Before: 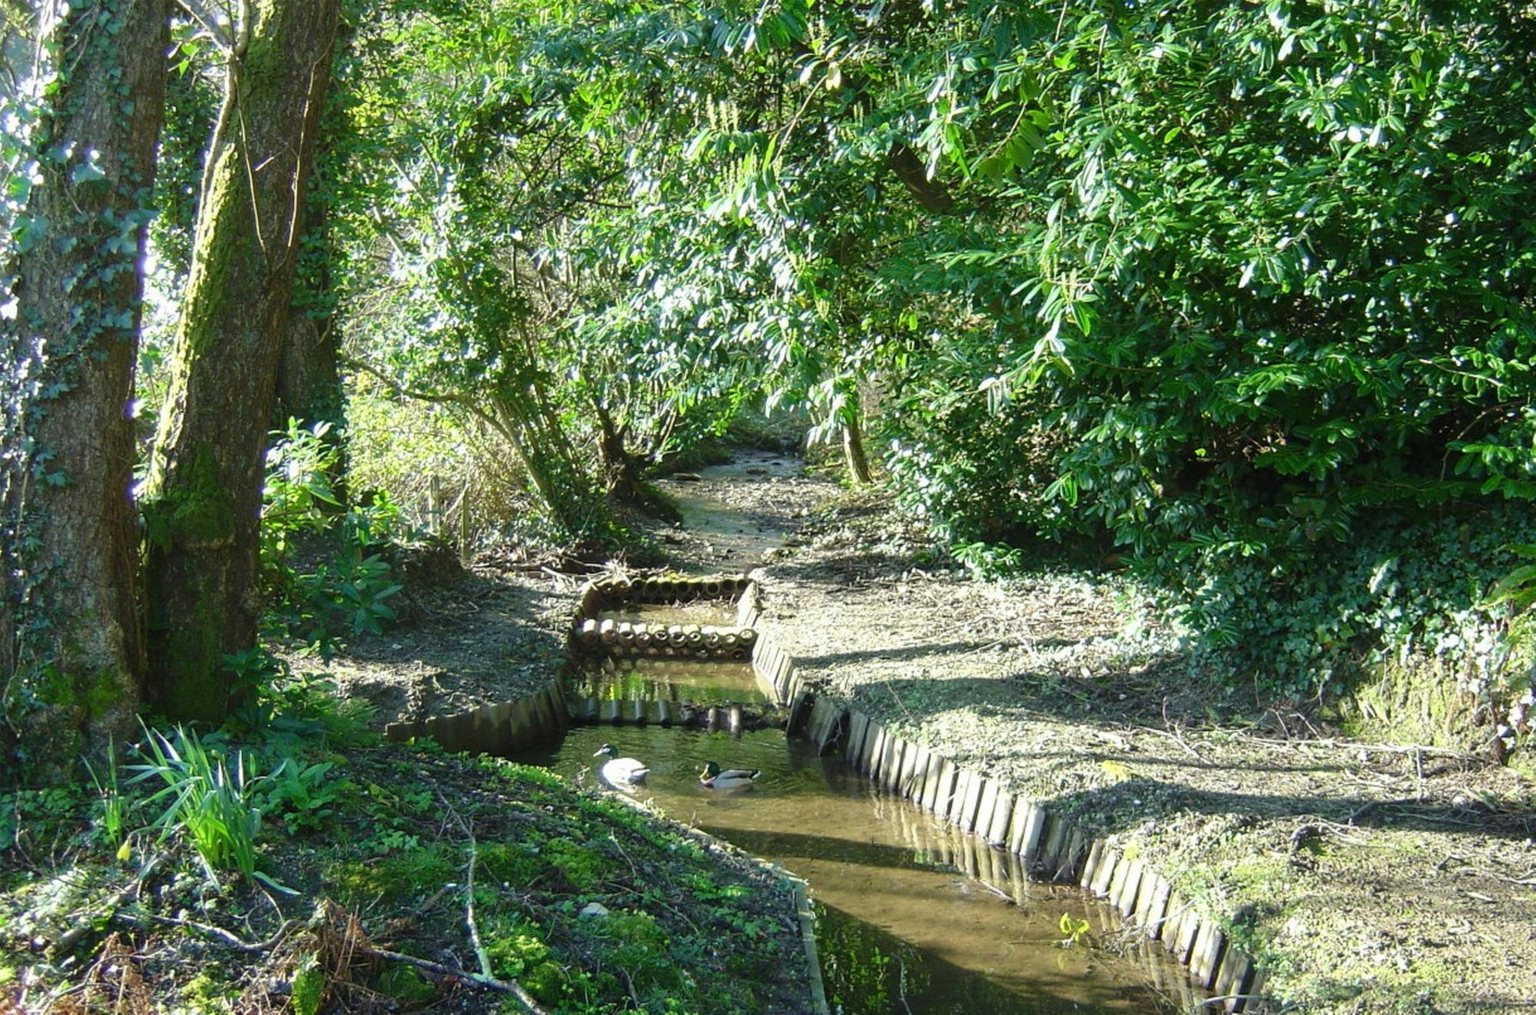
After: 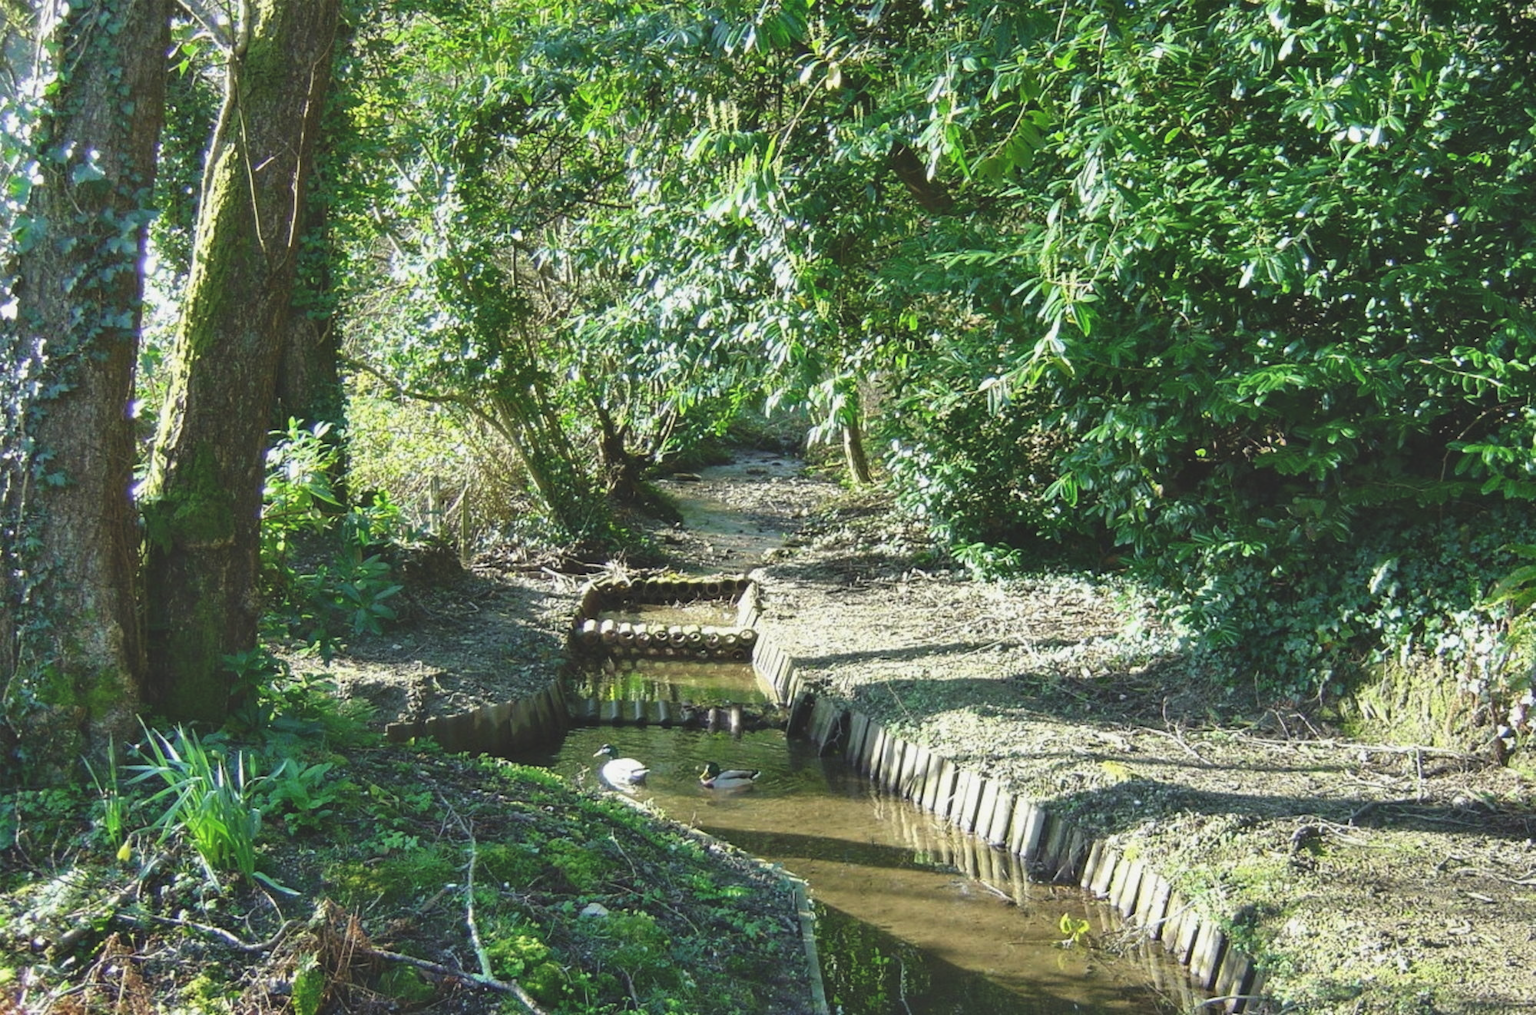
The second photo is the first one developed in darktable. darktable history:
shadows and highlights: shadows 49, highlights -41, soften with gaussian
color balance rgb: global vibrance 1%, saturation formula JzAzBz (2021)
exposure: black level correction -0.015, exposure -0.125 EV, compensate highlight preservation false
